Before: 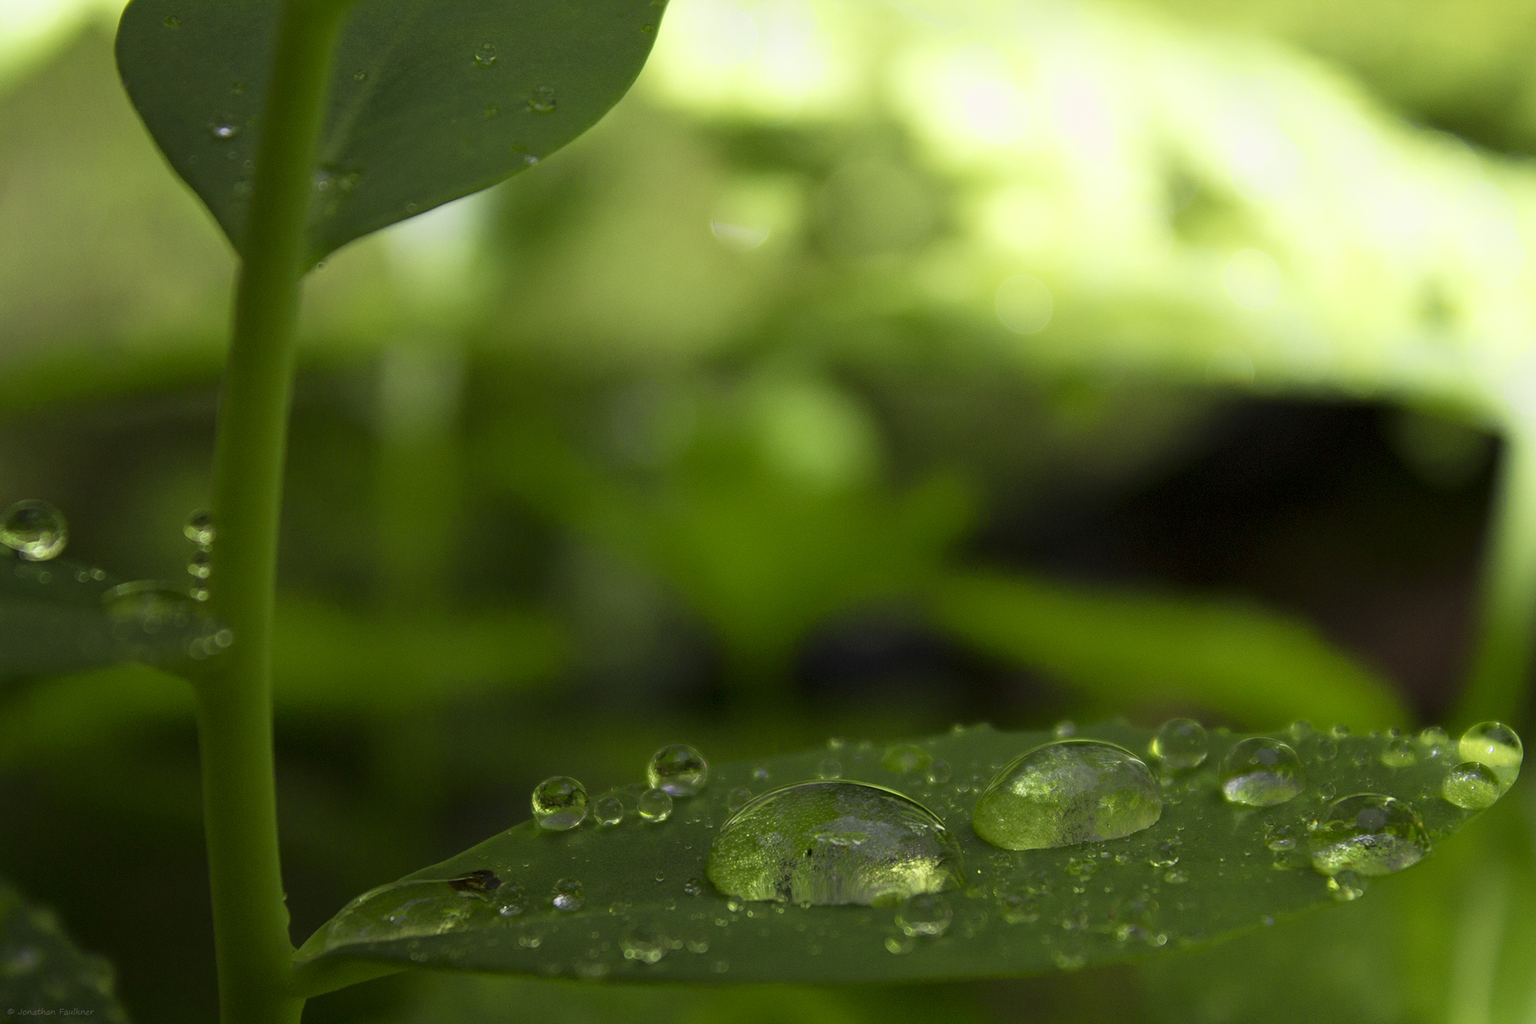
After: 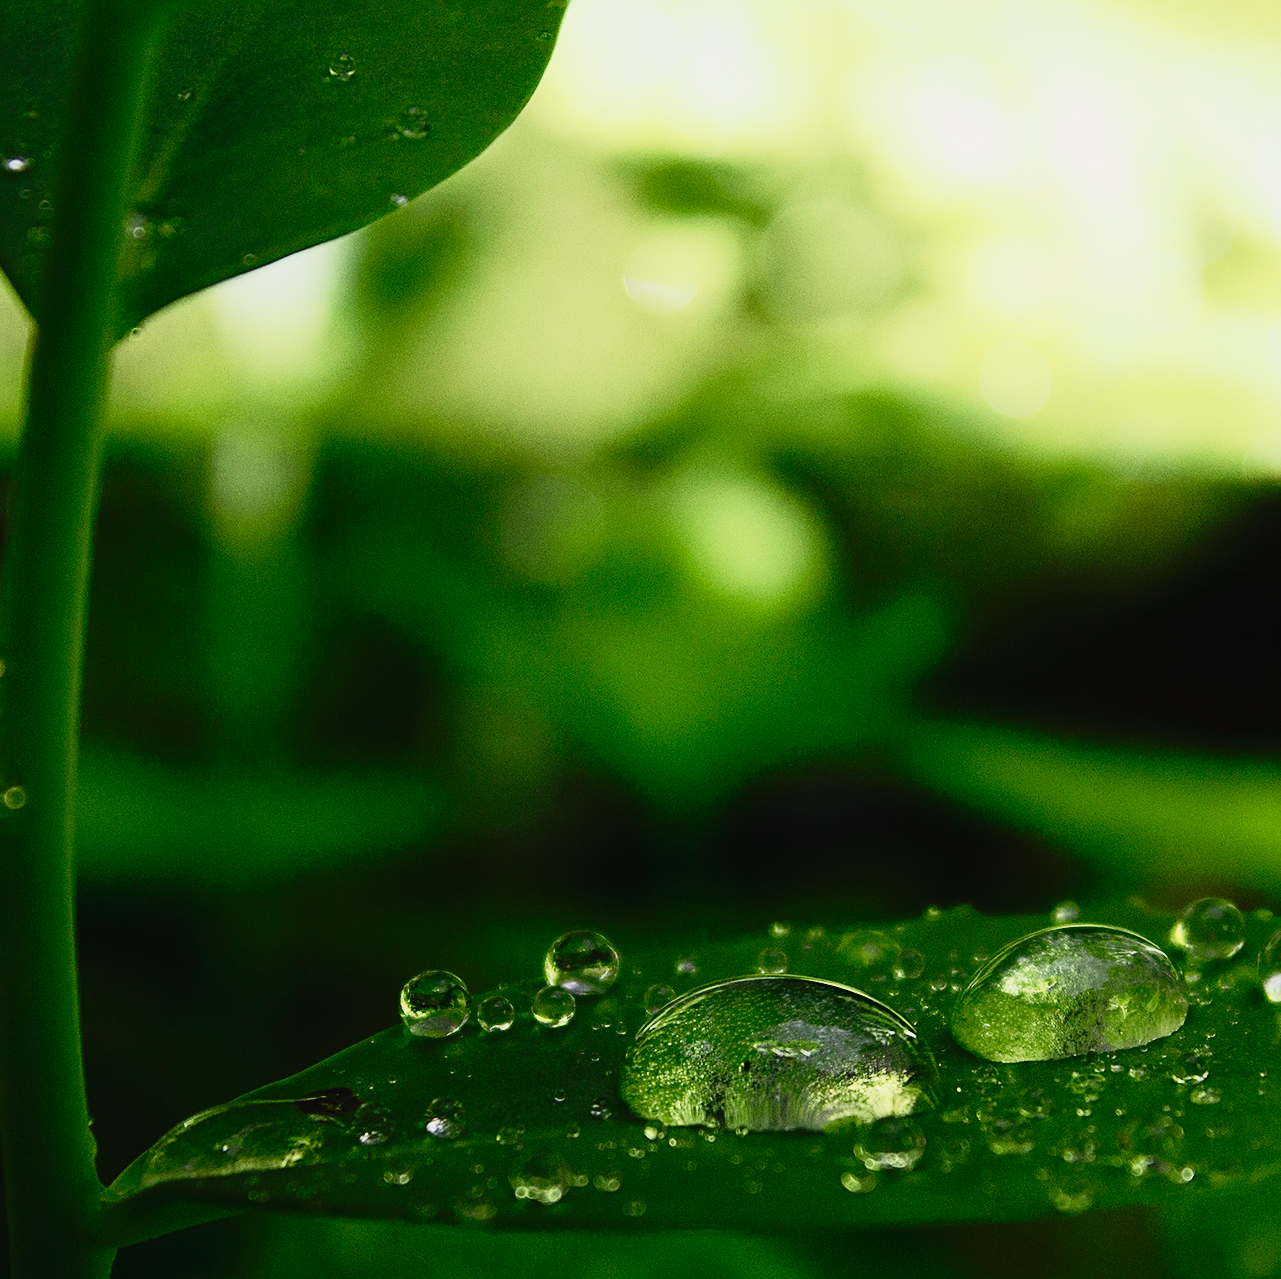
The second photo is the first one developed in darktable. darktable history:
crop and rotate: left 13.821%, right 19.424%
contrast brightness saturation: contrast 0.373, brightness 0.095
tone curve: curves: ch0 [(0, 0.022) (0.114, 0.088) (0.282, 0.316) (0.446, 0.511) (0.613, 0.693) (0.786, 0.843) (0.999, 0.949)]; ch1 [(0, 0) (0.395, 0.343) (0.463, 0.427) (0.486, 0.474) (0.503, 0.5) (0.535, 0.522) (0.555, 0.546) (0.594, 0.614) (0.755, 0.793) (1, 1)]; ch2 [(0, 0) (0.369, 0.388) (0.449, 0.431) (0.501, 0.5) (0.528, 0.517) (0.561, 0.598) (0.697, 0.721) (1, 1)], preserve colors none
color balance rgb: shadows lift › chroma 2.06%, shadows lift › hue 220.76°, perceptual saturation grading › global saturation -0.042%
sharpen: on, module defaults
